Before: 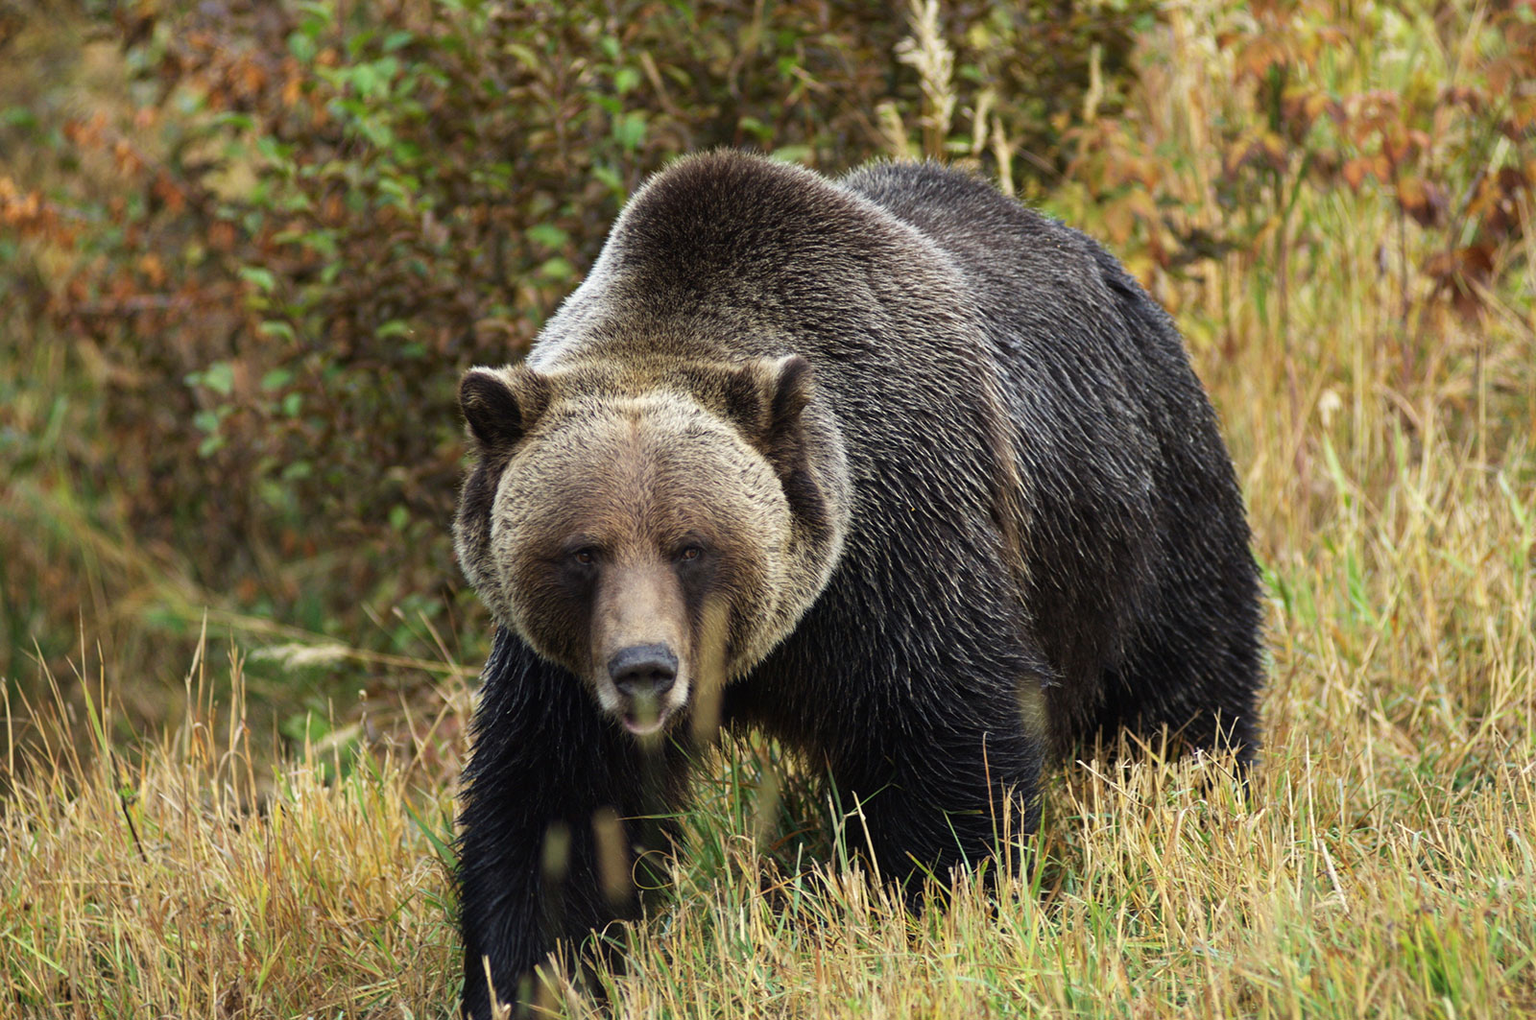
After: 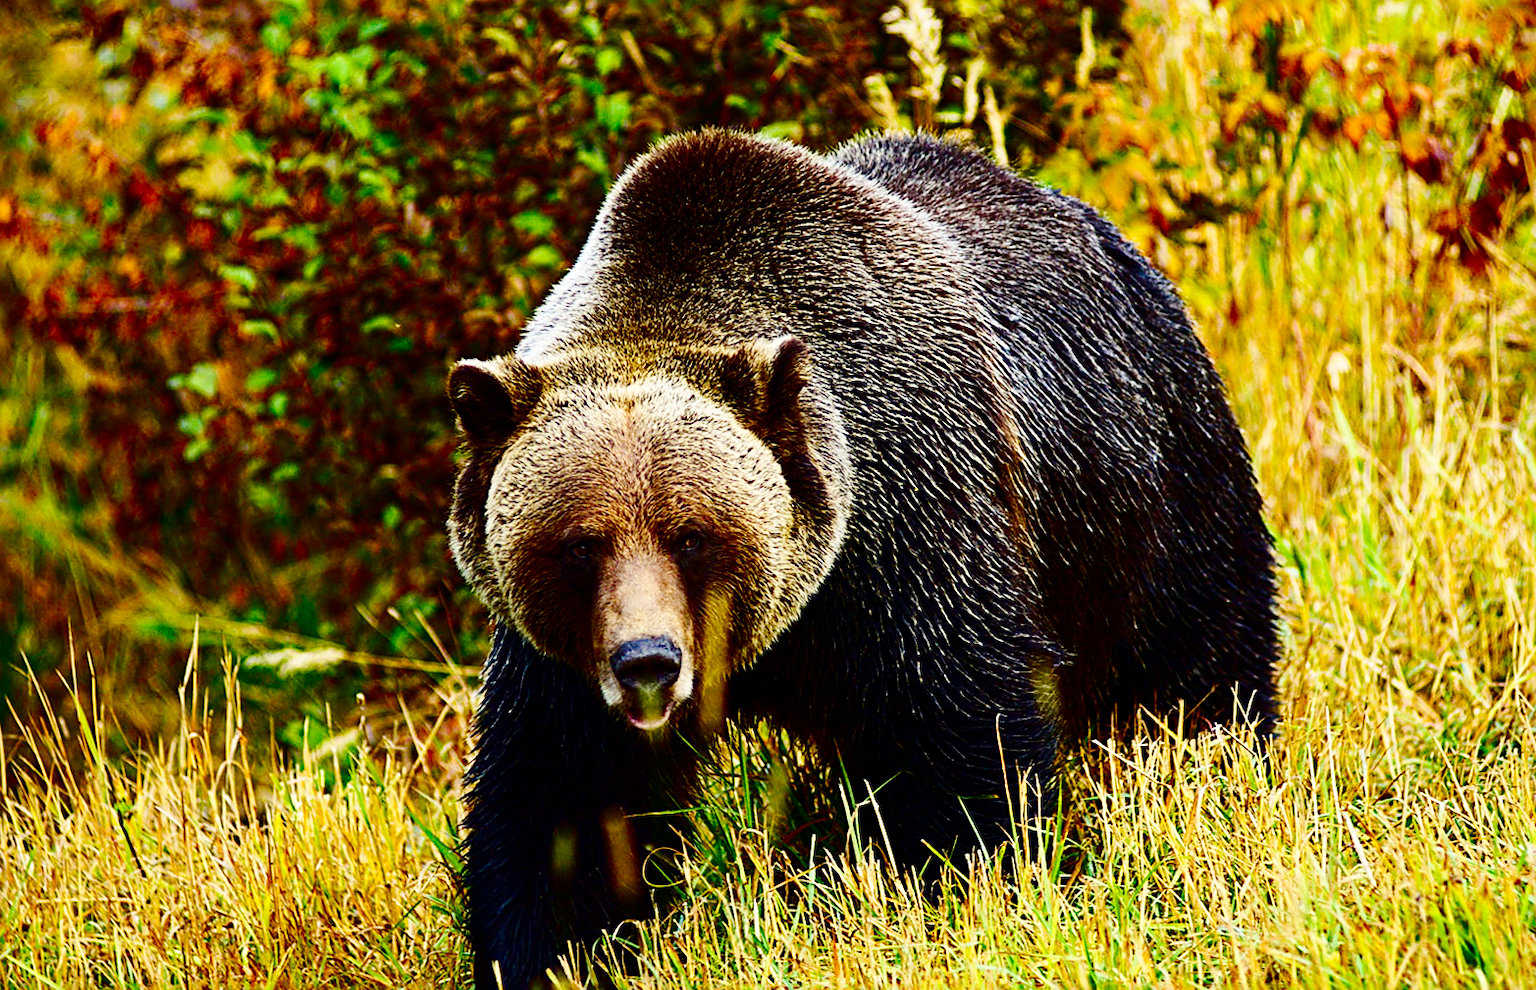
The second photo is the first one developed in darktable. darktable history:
rotate and perspective: rotation -2°, crop left 0.022, crop right 0.978, crop top 0.049, crop bottom 0.951
color balance rgb: perceptual saturation grading › global saturation 20%, perceptual saturation grading › highlights -25%, perceptual saturation grading › shadows 50.52%, global vibrance 40.24%
base curve: curves: ch0 [(0, 0) (0.036, 0.025) (0.121, 0.166) (0.206, 0.329) (0.605, 0.79) (1, 1)], preserve colors none
contrast brightness saturation: contrast 0.22, brightness -0.19, saturation 0.24
sharpen: radius 2.584, amount 0.688
